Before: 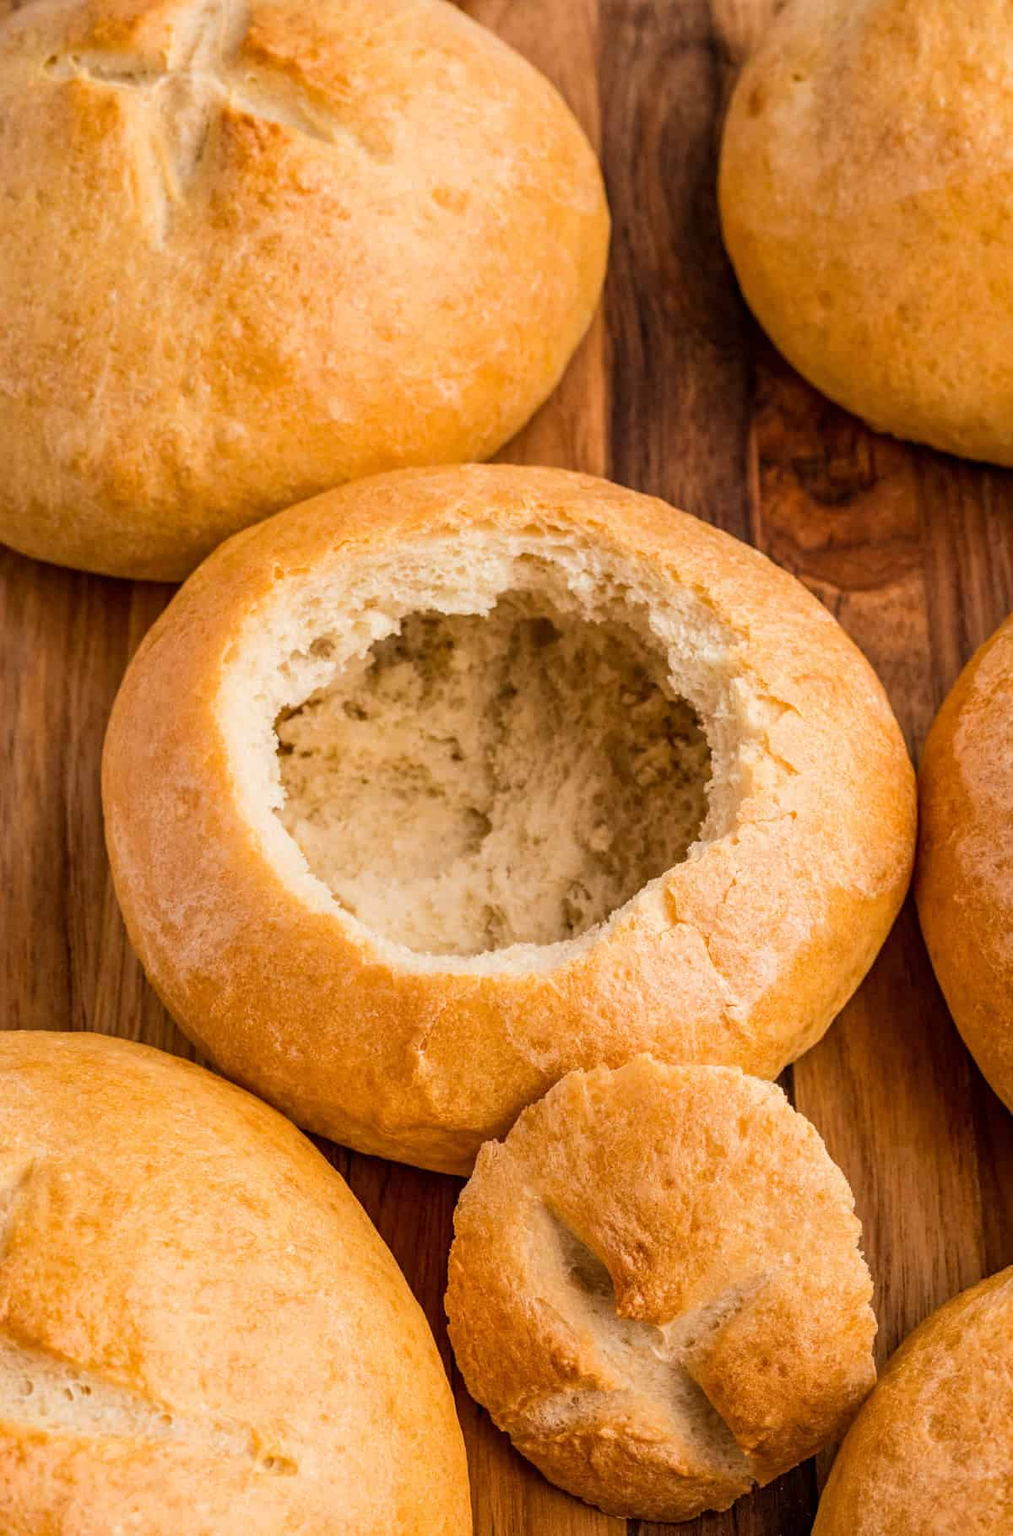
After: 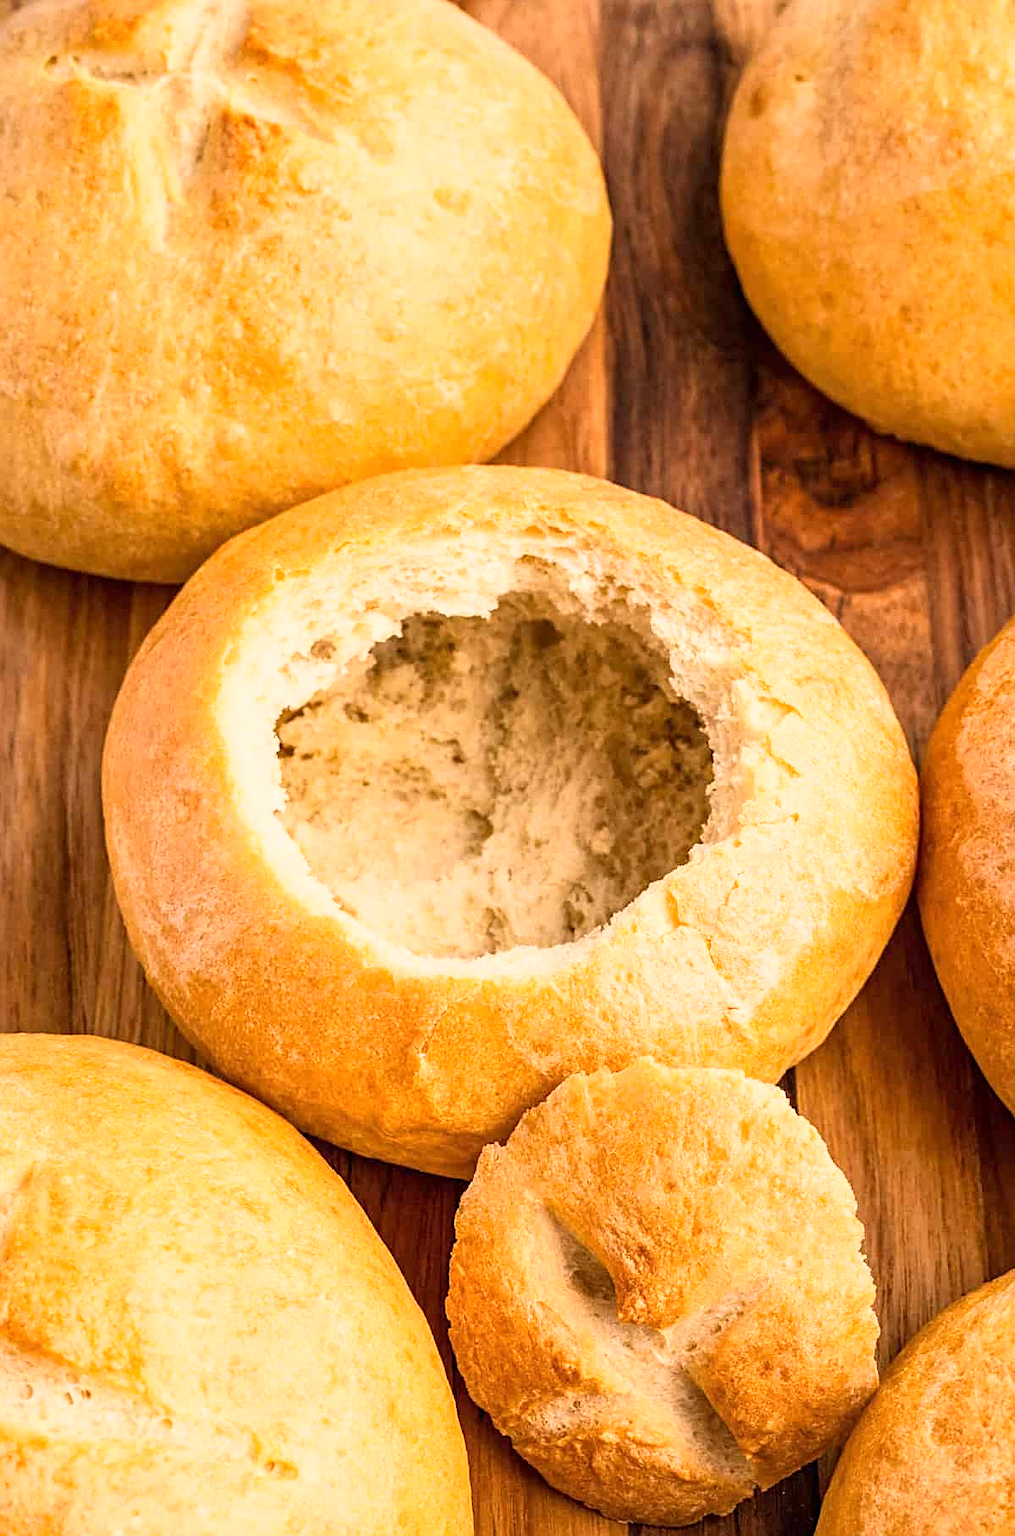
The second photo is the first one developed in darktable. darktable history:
crop: top 0.05%, bottom 0.098%
base curve: curves: ch0 [(0, 0) (0.557, 0.834) (1, 1)]
sharpen: on, module defaults
